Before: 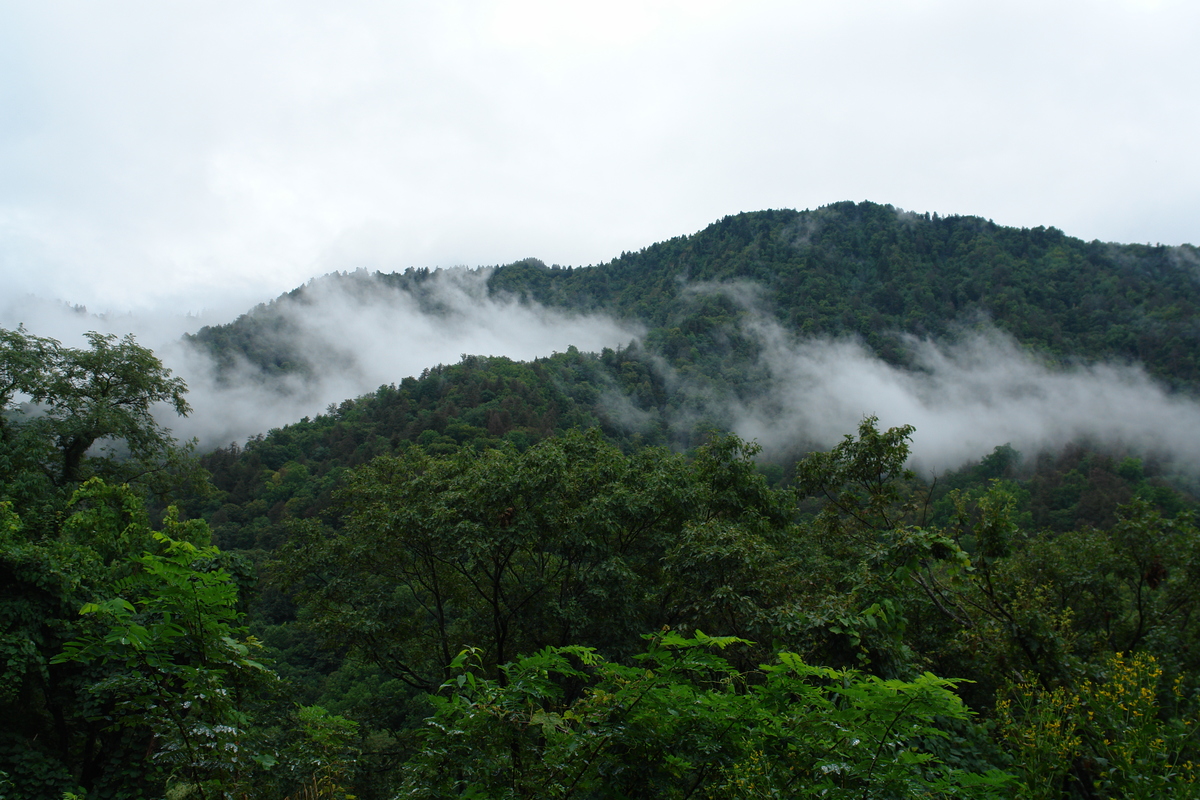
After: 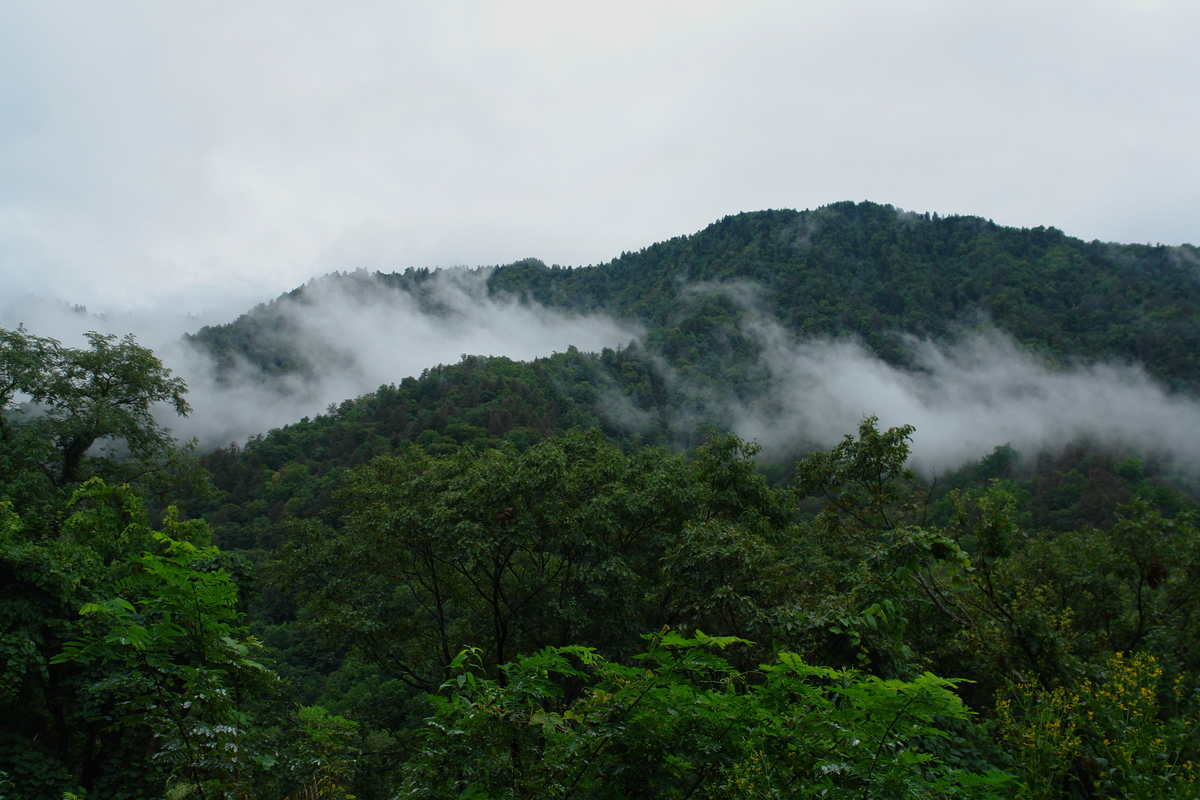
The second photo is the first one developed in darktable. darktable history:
shadows and highlights: radius 122.09, shadows 21.39, white point adjustment -9.63, highlights -15.09, soften with gaussian
